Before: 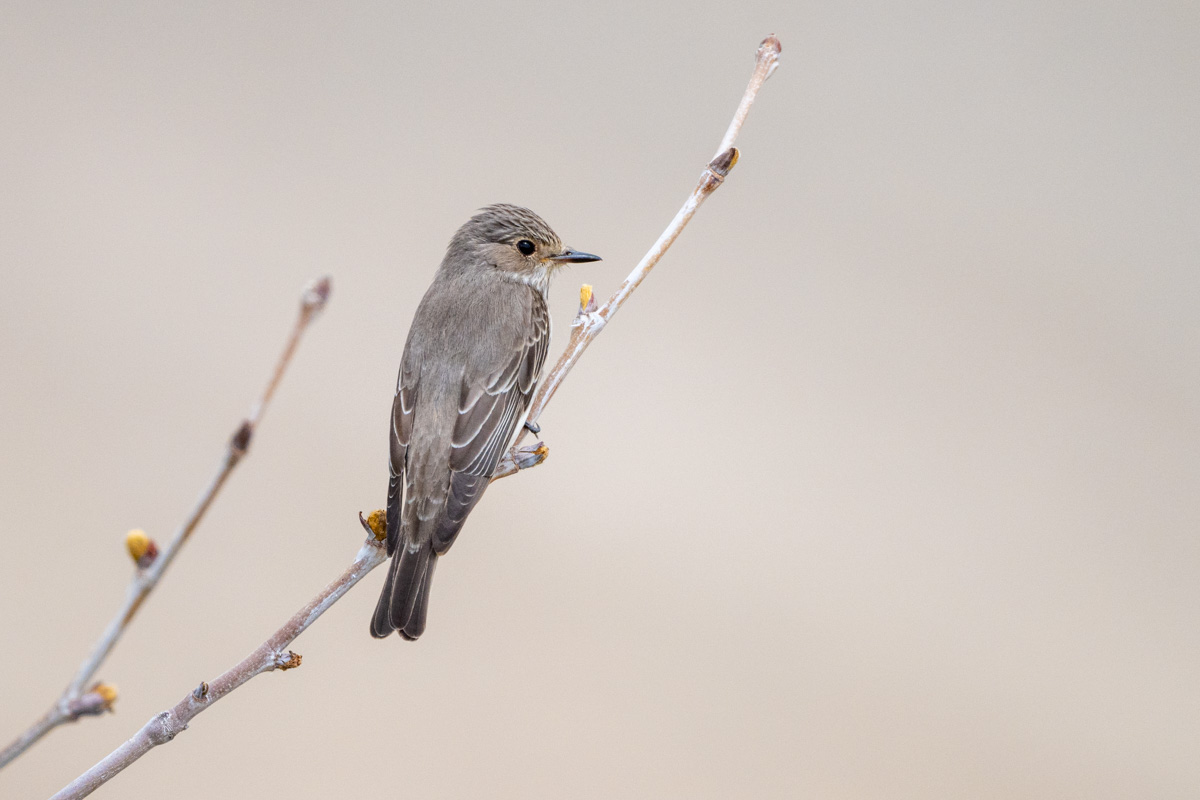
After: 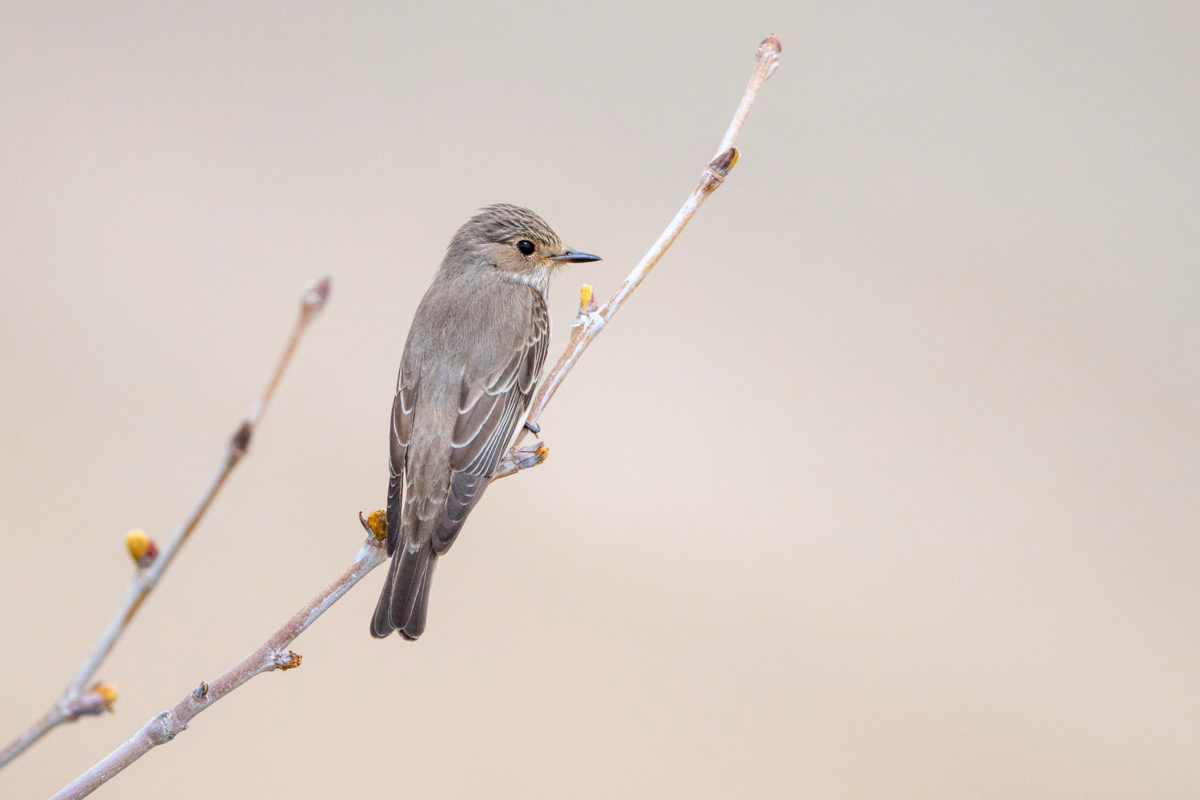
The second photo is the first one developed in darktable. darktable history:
contrast brightness saturation: brightness 0.092, saturation 0.19
